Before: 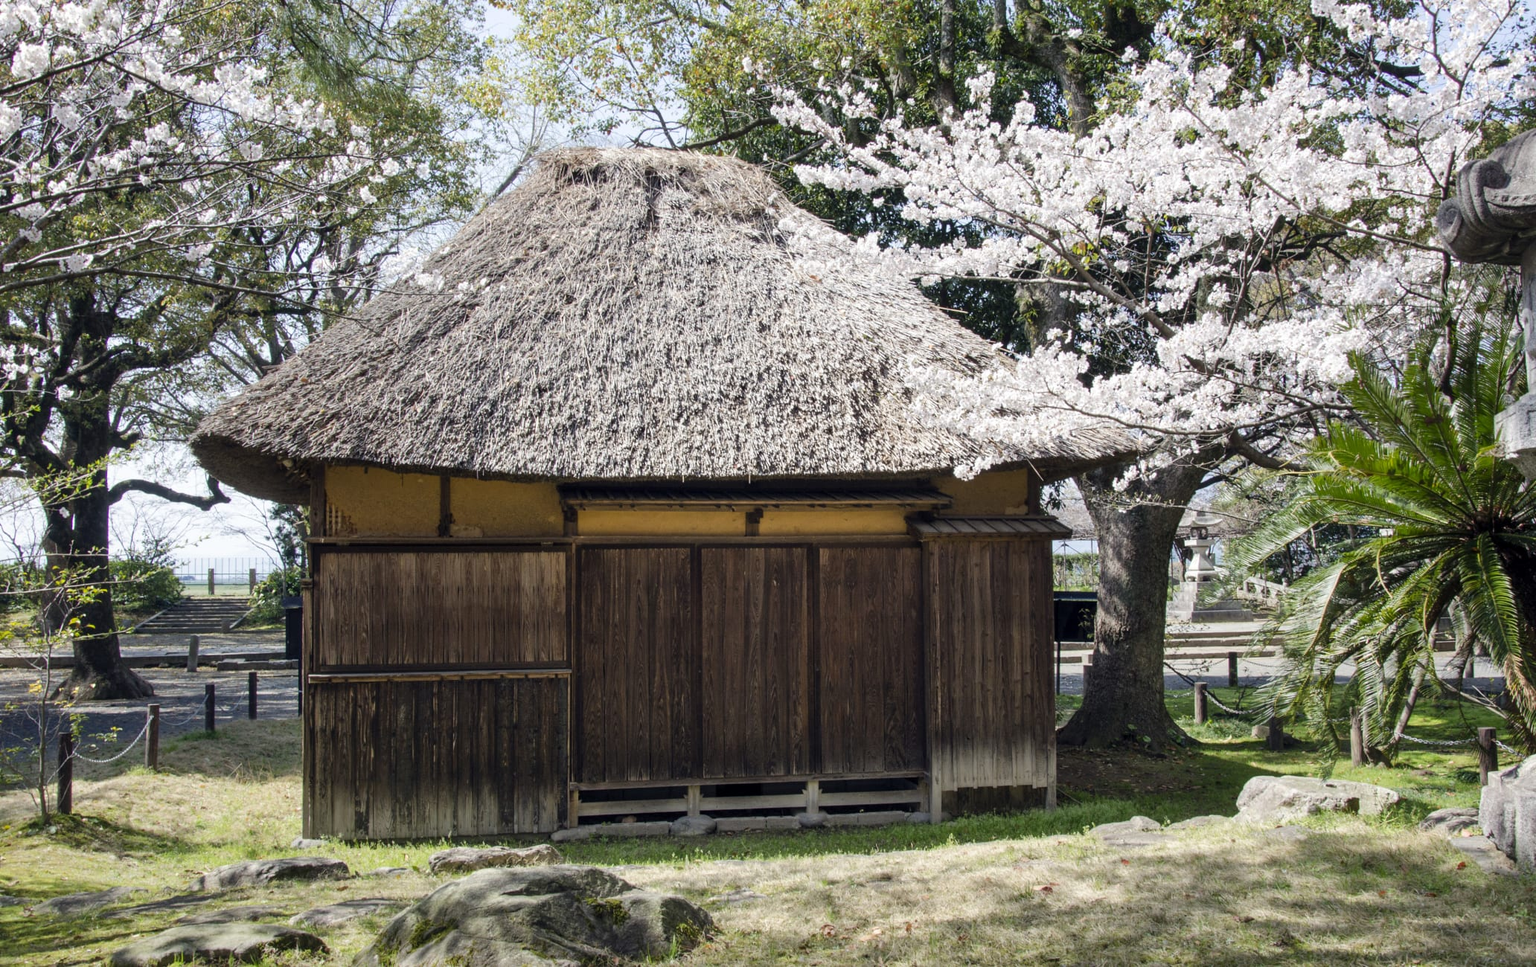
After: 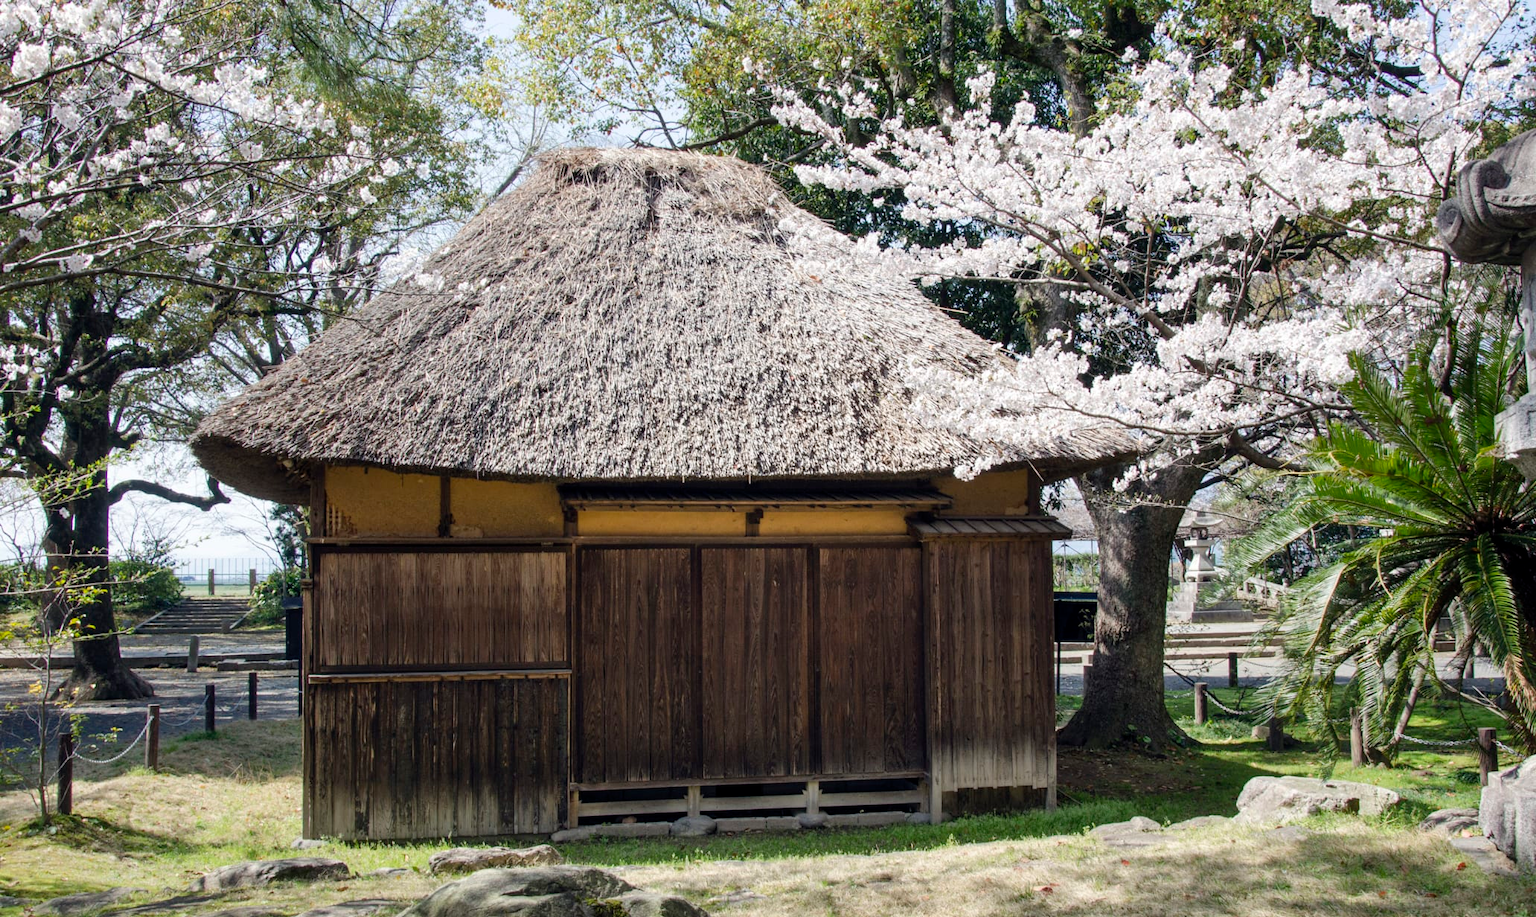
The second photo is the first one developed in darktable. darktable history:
crop and rotate: top 0%, bottom 5.097%
